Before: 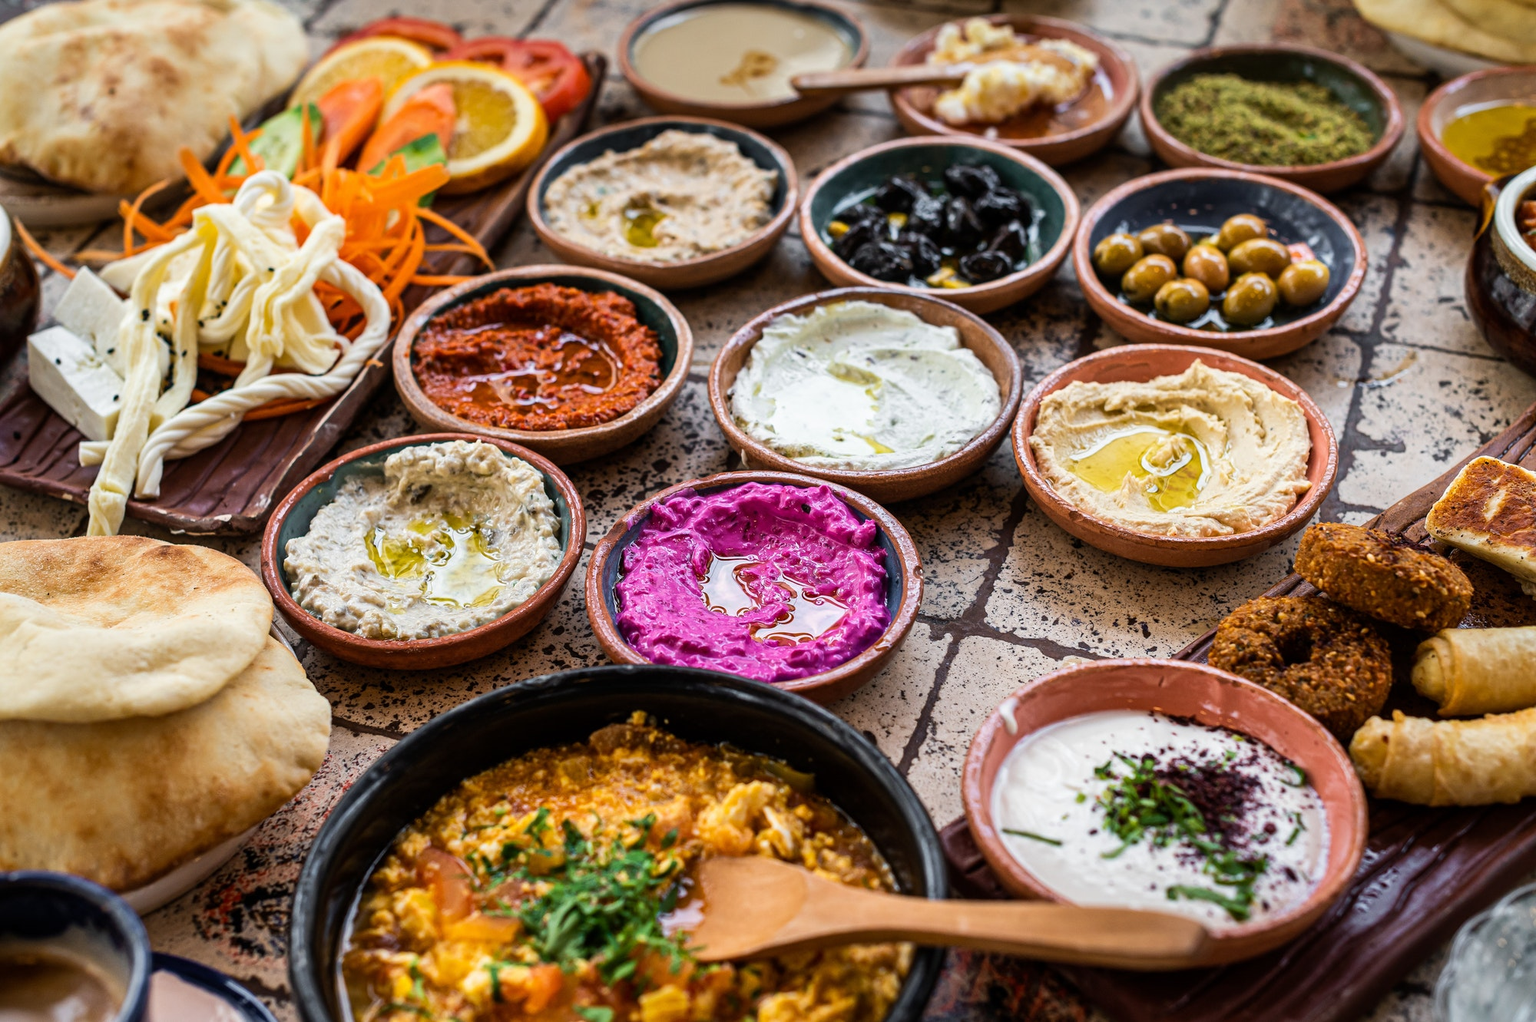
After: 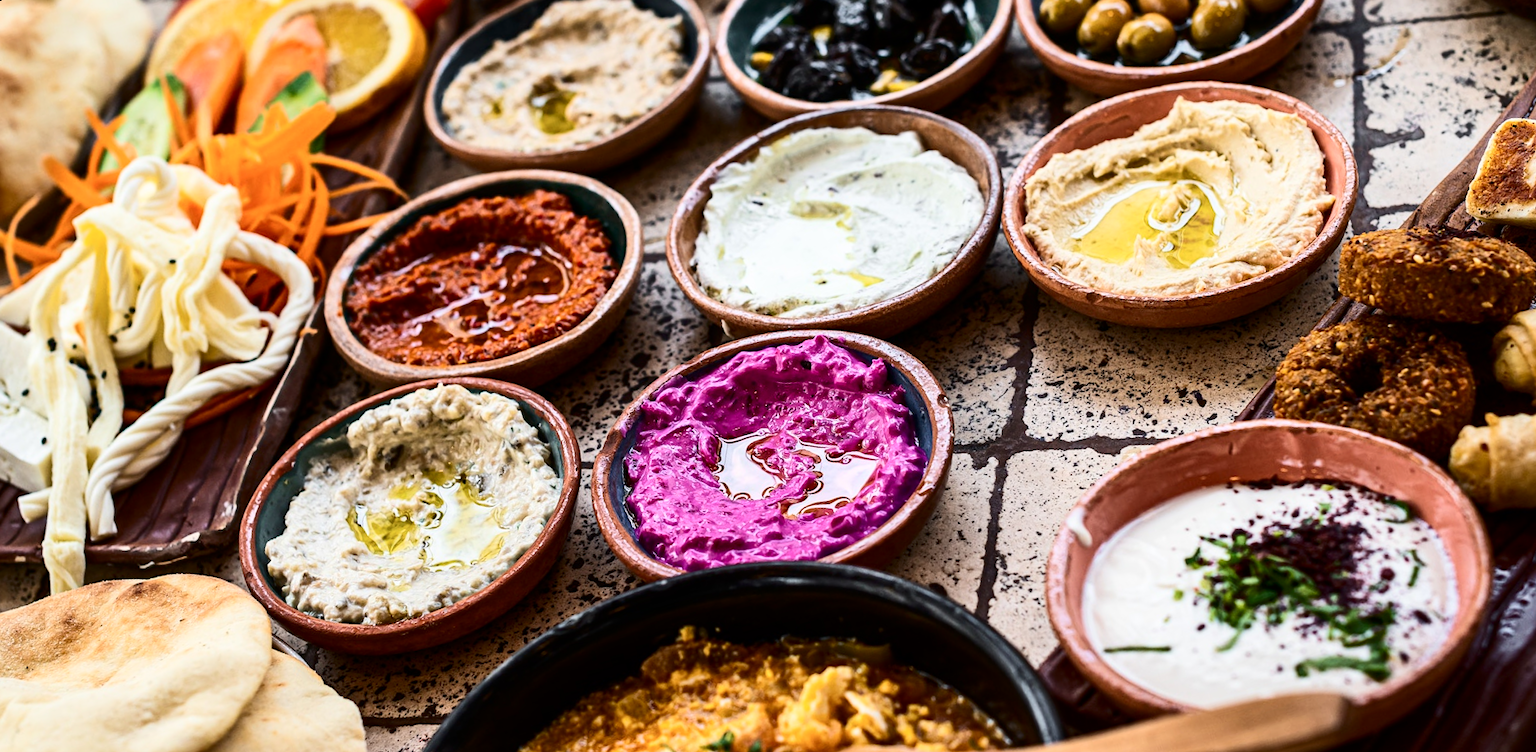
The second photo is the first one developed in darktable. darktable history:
rotate and perspective: rotation -14.8°, crop left 0.1, crop right 0.903, crop top 0.25, crop bottom 0.748
contrast brightness saturation: contrast 0.28
